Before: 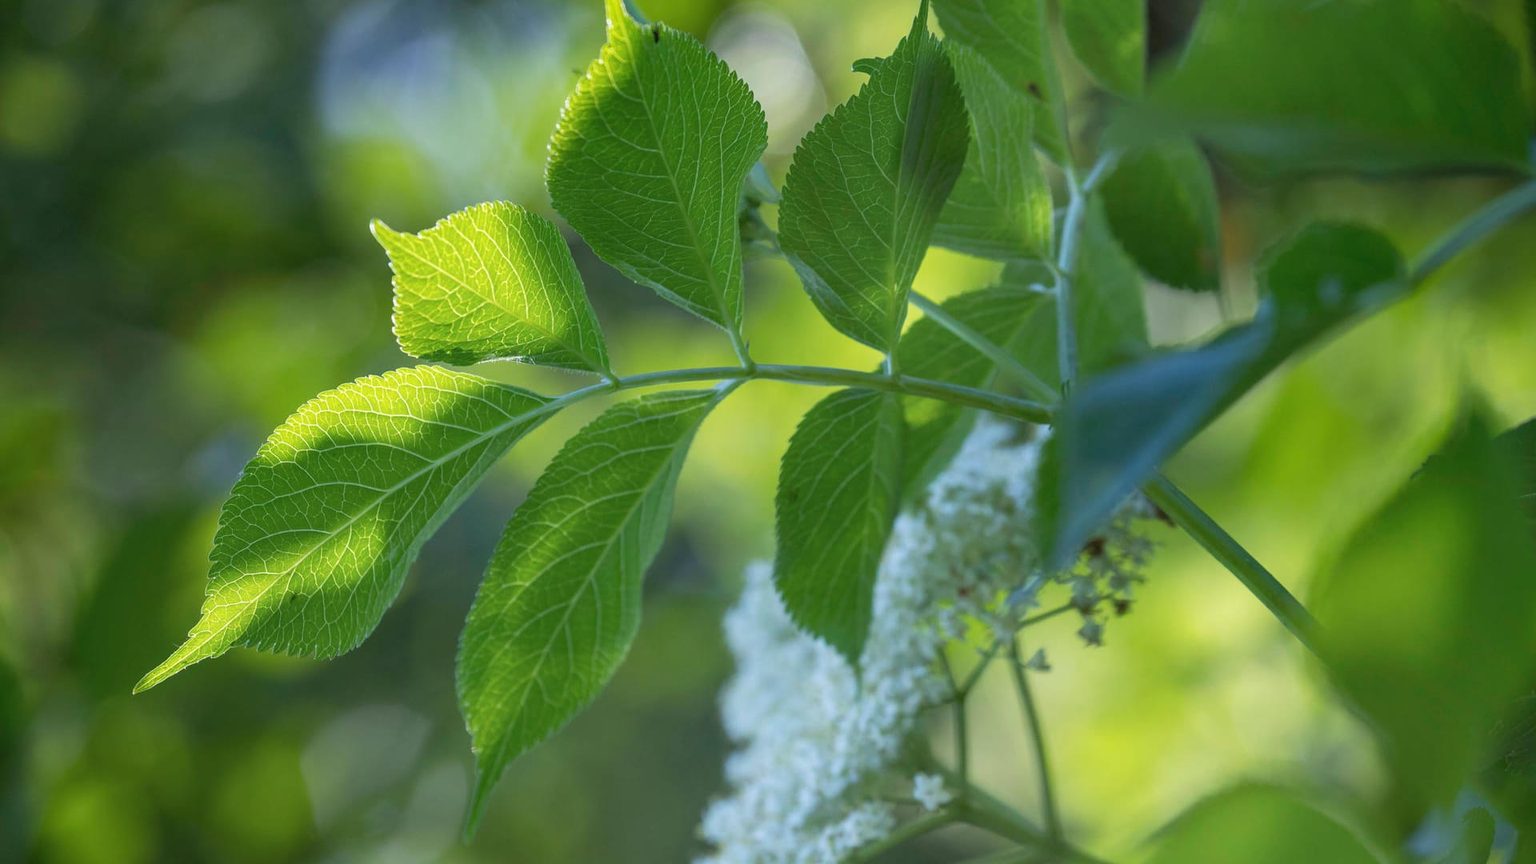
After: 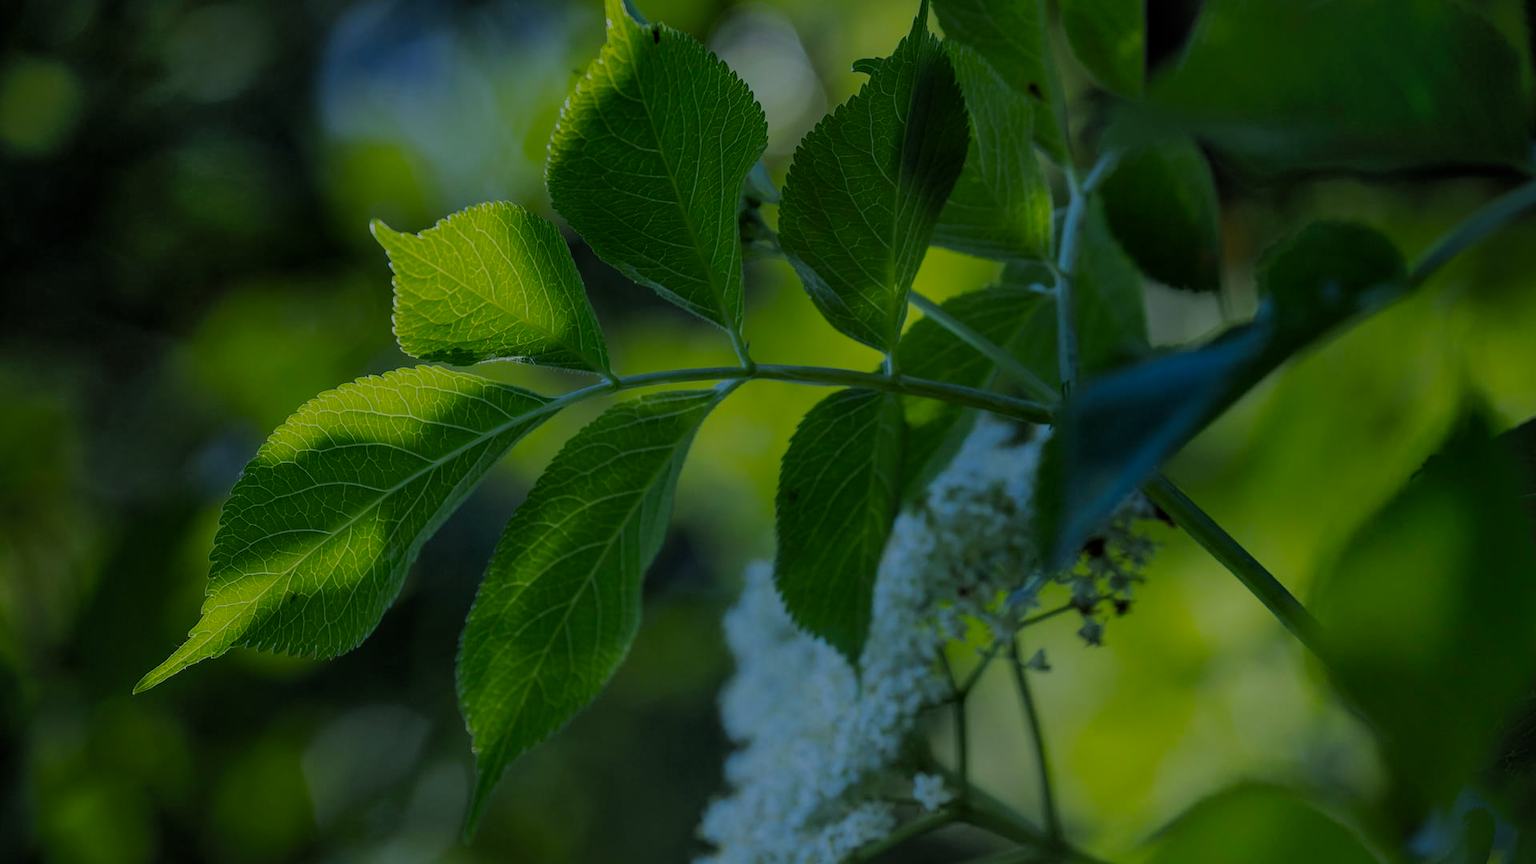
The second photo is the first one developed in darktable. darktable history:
filmic rgb: black relative exposure -7.75 EV, white relative exposure 4.4 EV, threshold 3 EV, target black luminance 0%, hardness 3.76, latitude 50.51%, contrast 1.074, highlights saturation mix 10%, shadows ↔ highlights balance -0.22%, color science v4 (2020), enable highlight reconstruction true
shadows and highlights: shadows 62.66, white point adjustment 0.37, highlights -34.44, compress 83.82%
exposure: exposure -1.468 EV, compensate highlight preservation false
white balance: red 0.925, blue 1.046
color zones: curves: ch0 [(0, 0.5) (0.143, 0.5) (0.286, 0.5) (0.429, 0.5) (0.62, 0.489) (0.714, 0.445) (0.844, 0.496) (1, 0.5)]; ch1 [(0, 0.5) (0.143, 0.5) (0.286, 0.5) (0.429, 0.5) (0.571, 0.5) (0.714, 0.523) (0.857, 0.5) (1, 0.5)]
